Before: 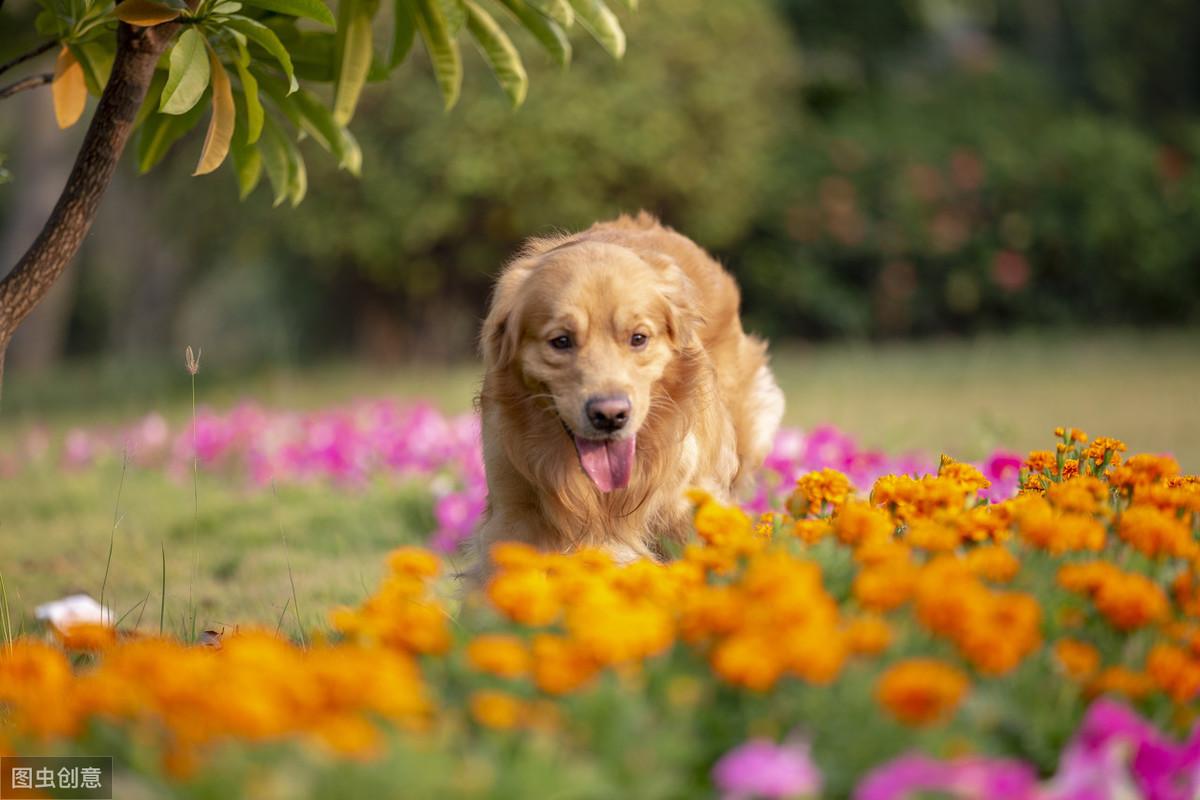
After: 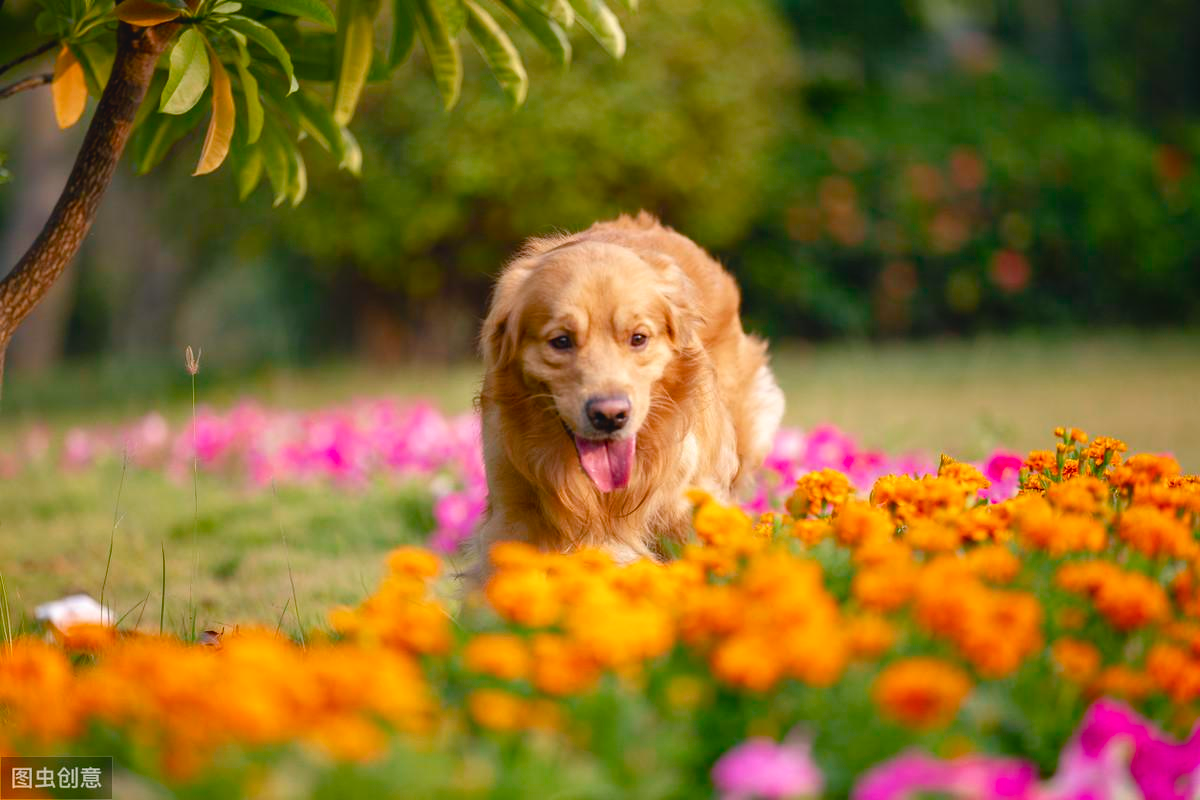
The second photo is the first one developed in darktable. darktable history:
color balance rgb: shadows lift › chroma 2.004%, shadows lift › hue 215.98°, highlights gain › luminance 9.679%, global offset › luminance 0.512%, perceptual saturation grading › global saturation 20%, perceptual saturation grading › highlights -25.33%, perceptual saturation grading › shadows 50.015%, perceptual brilliance grading › global brilliance -1.539%, perceptual brilliance grading › highlights -0.923%, perceptual brilliance grading › mid-tones -0.904%, perceptual brilliance grading › shadows -1.359%
